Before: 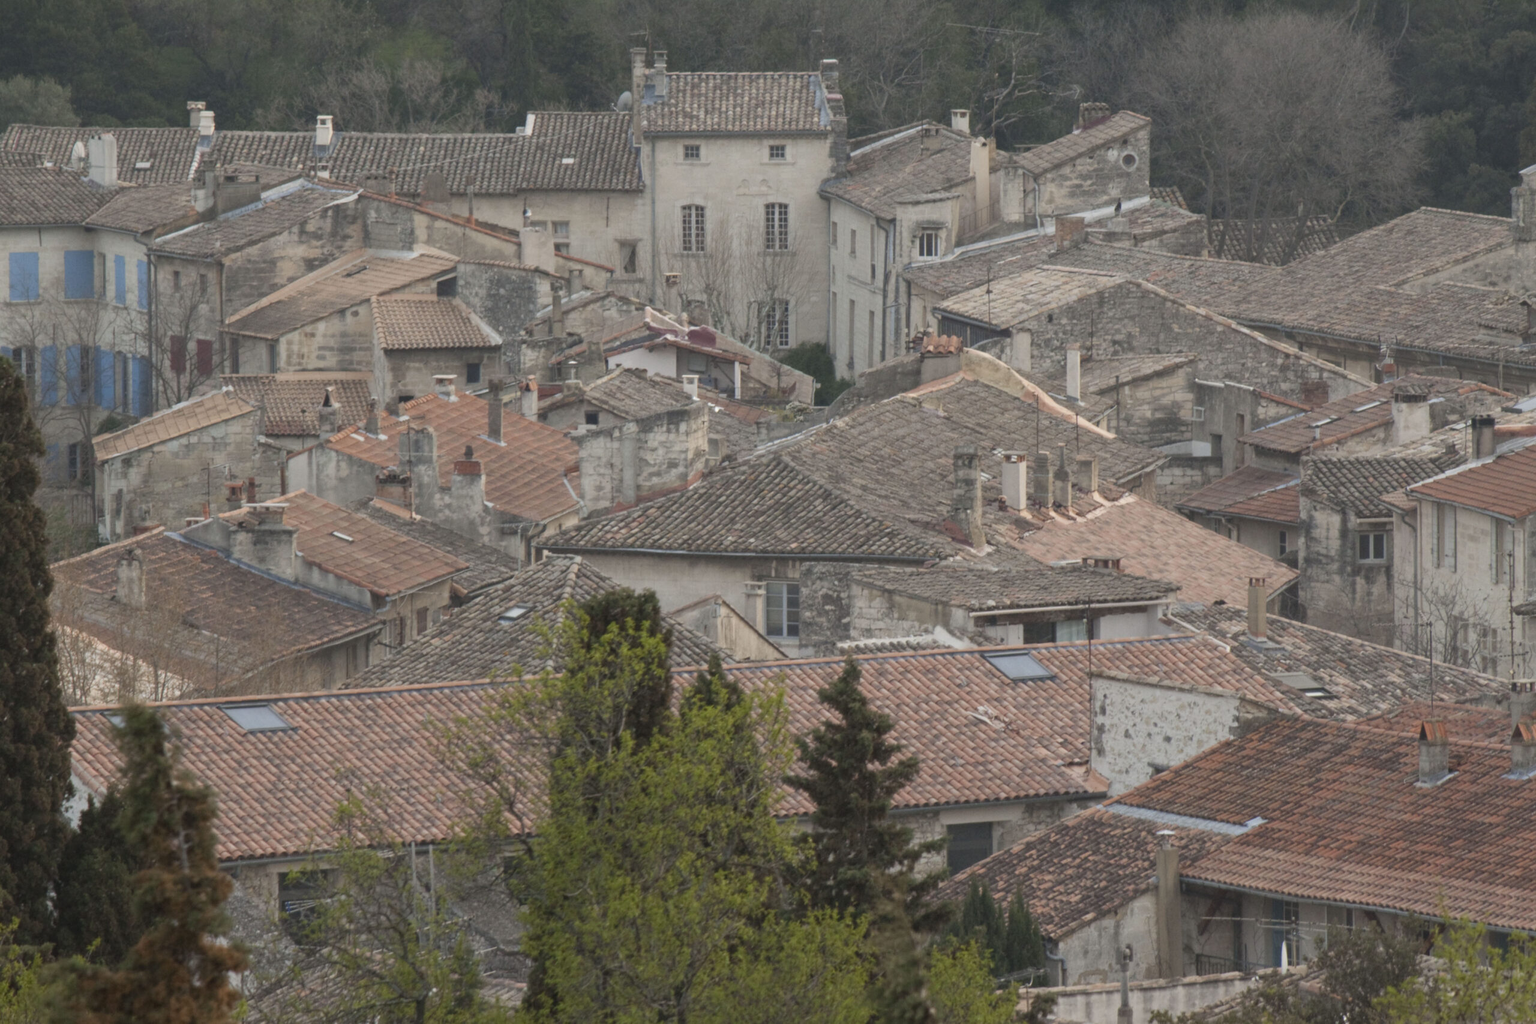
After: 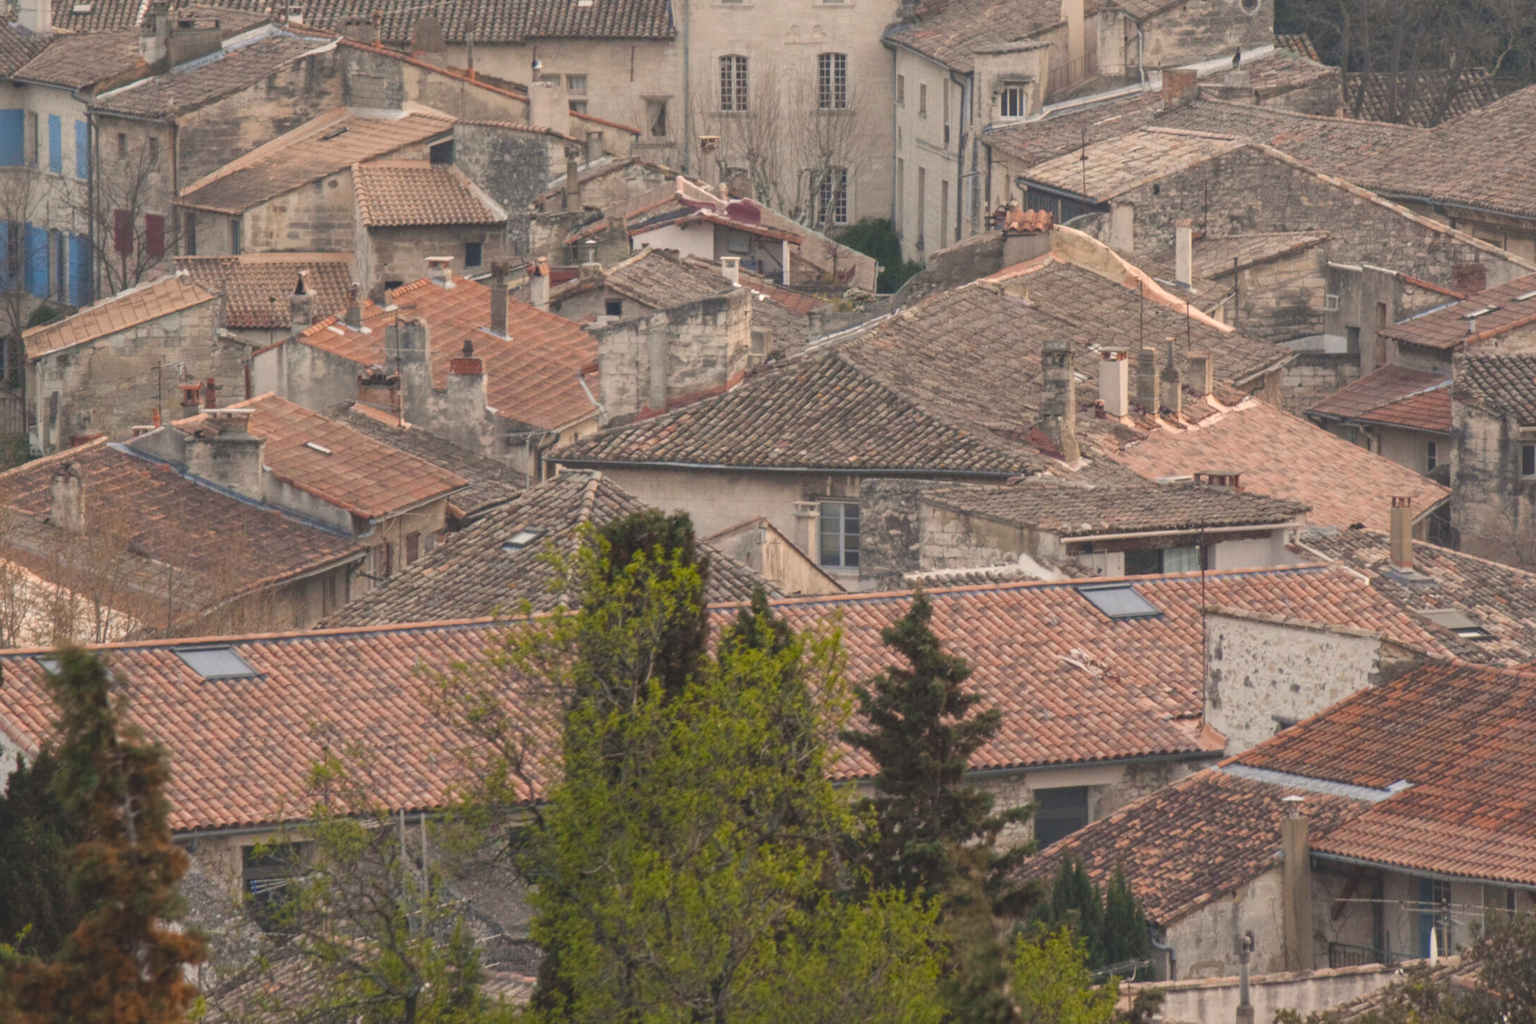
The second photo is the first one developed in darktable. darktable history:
color balance rgb: shadows lift › chroma 2%, shadows lift › hue 247.2°, power › chroma 0.3%, power › hue 25.2°, highlights gain › chroma 3%, highlights gain › hue 60°, global offset › luminance 2%, perceptual saturation grading › global saturation 20%, perceptual saturation grading › highlights -20%, perceptual saturation grading › shadows 30%
crop and rotate: left 4.842%, top 15.51%, right 10.668%
local contrast: on, module defaults
tone equalizer: on, module defaults
